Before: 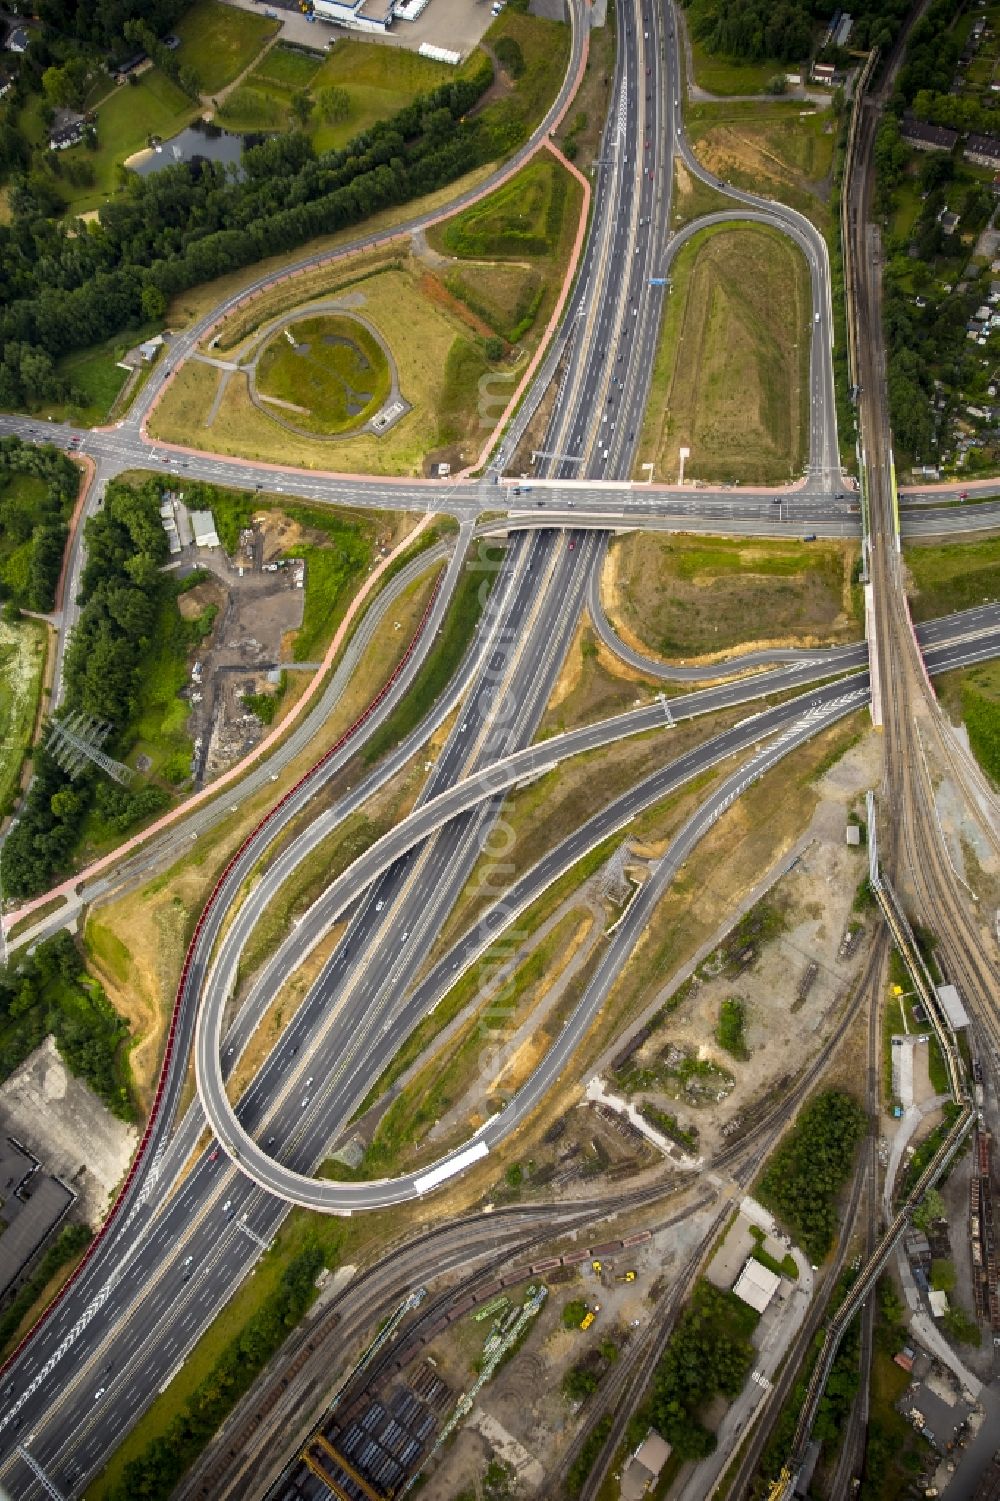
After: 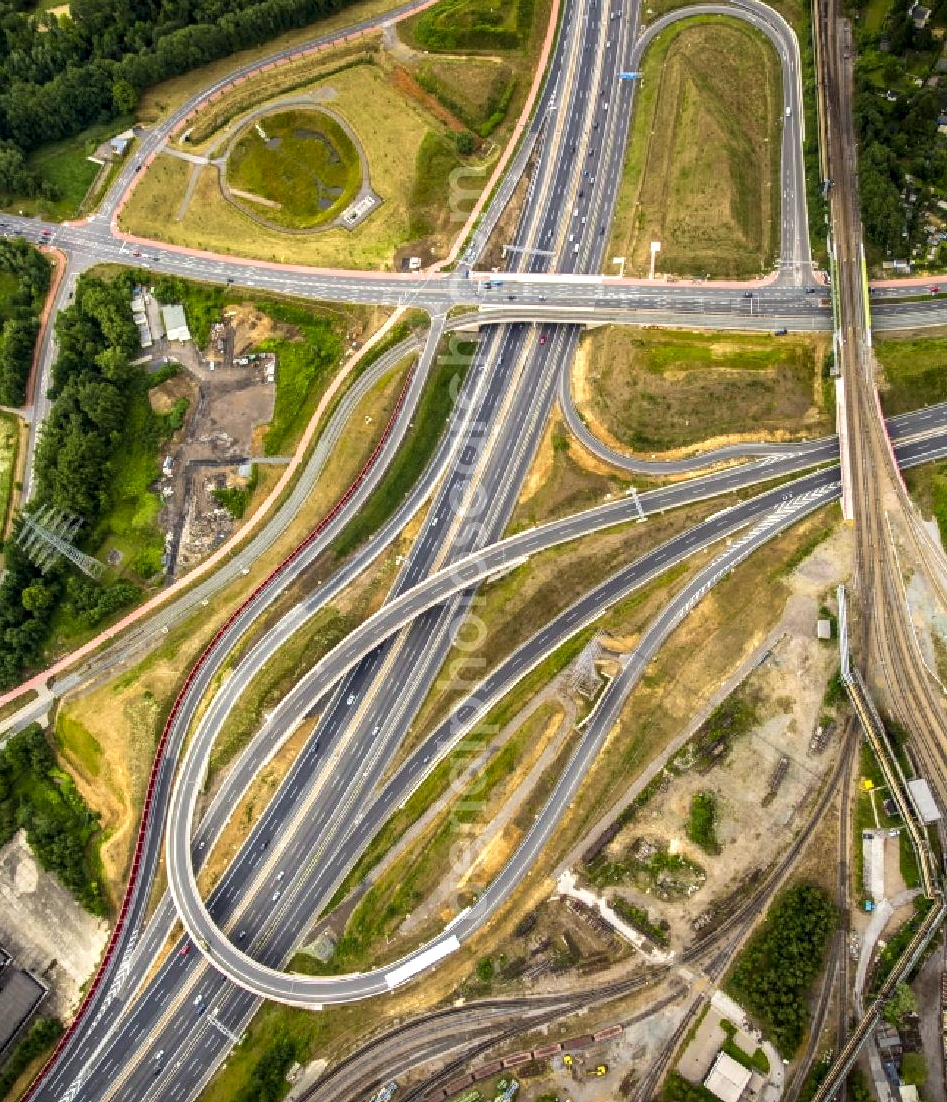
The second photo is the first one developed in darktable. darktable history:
velvia: on, module defaults
local contrast: on, module defaults
contrast brightness saturation: contrast 0.095, brightness 0.029, saturation 0.091
exposure: exposure 0.204 EV, compensate highlight preservation false
crop and rotate: left 2.916%, top 13.732%, right 2.384%, bottom 12.844%
